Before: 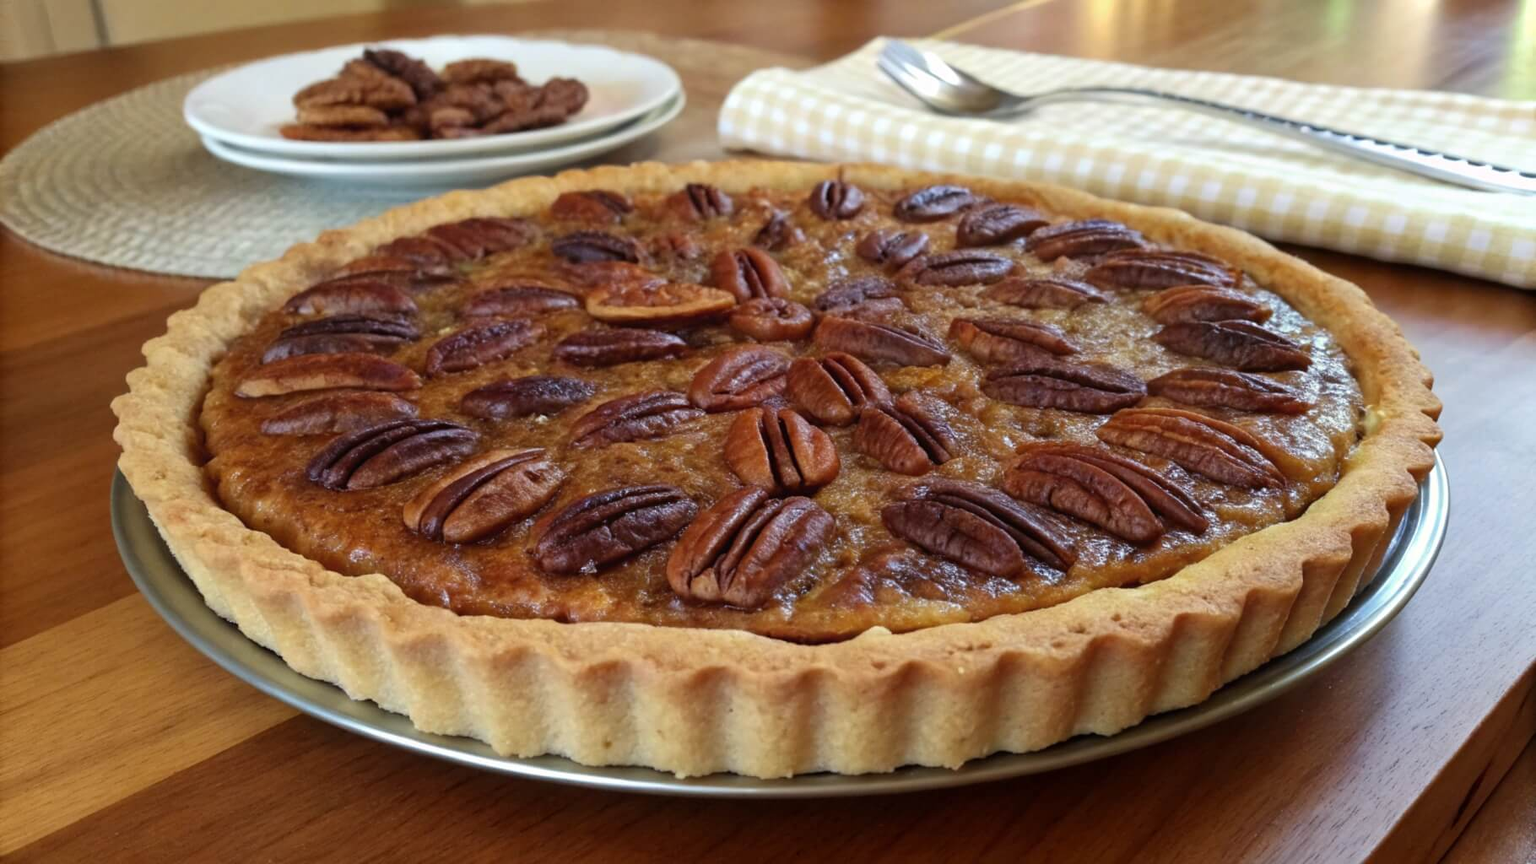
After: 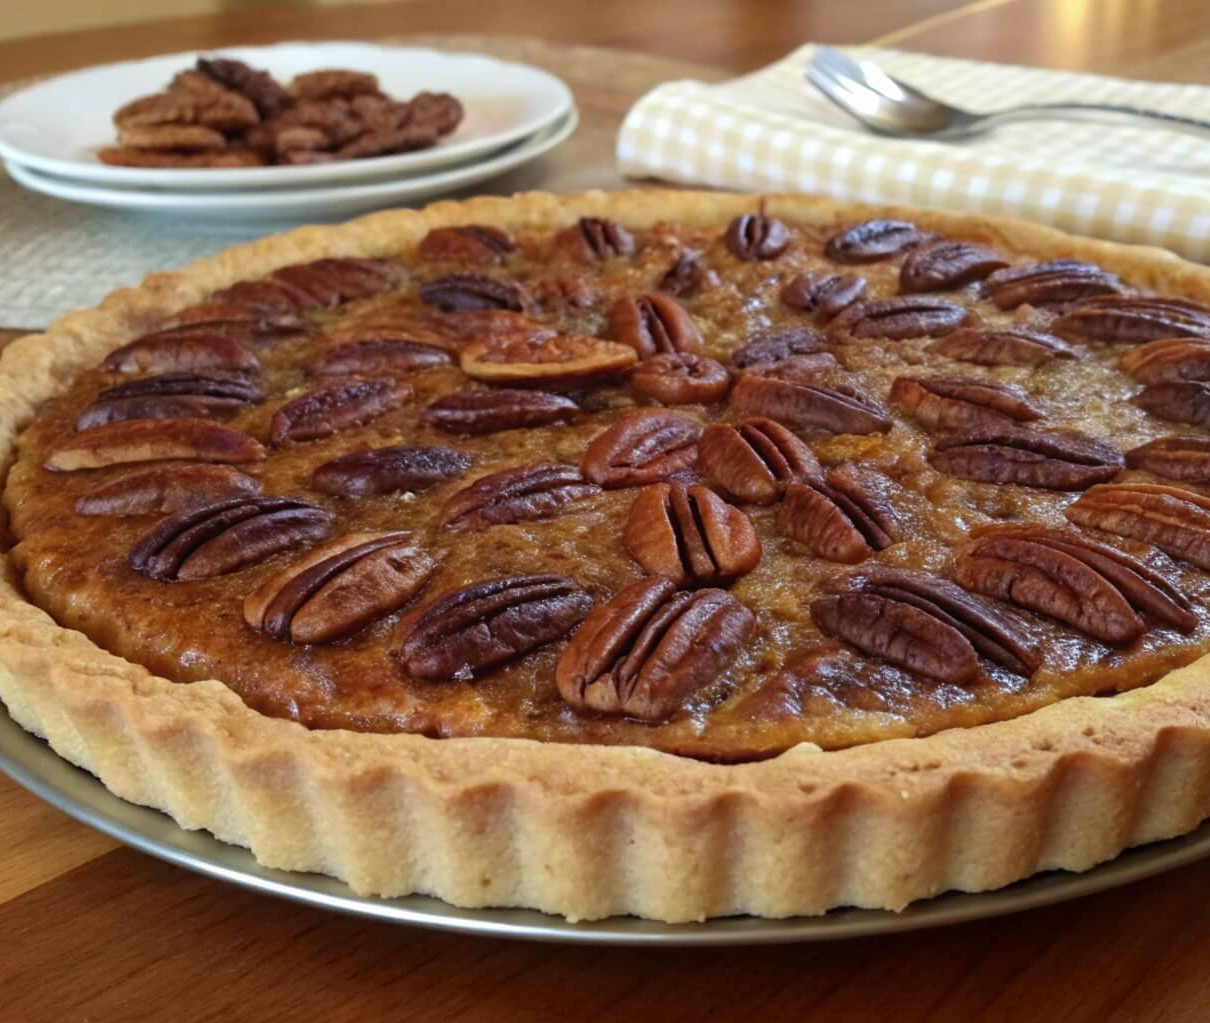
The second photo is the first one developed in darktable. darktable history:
crop and rotate: left 12.889%, right 20.583%
